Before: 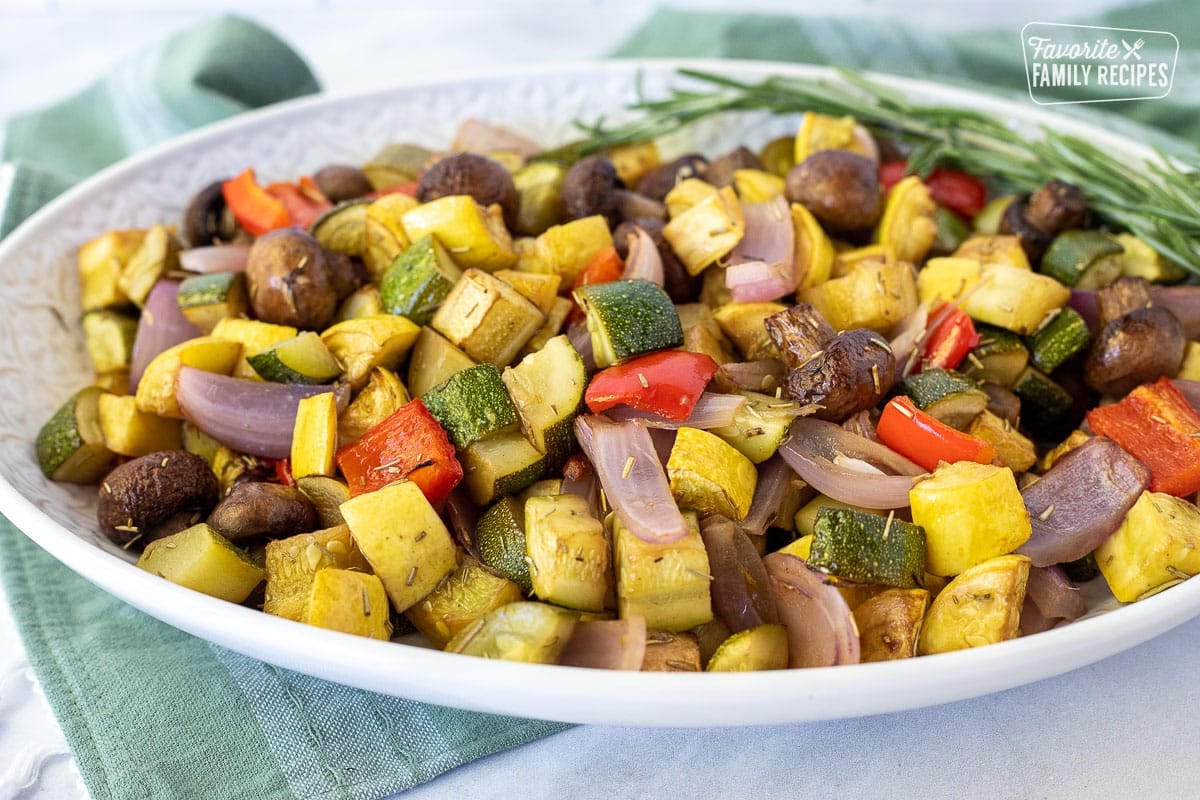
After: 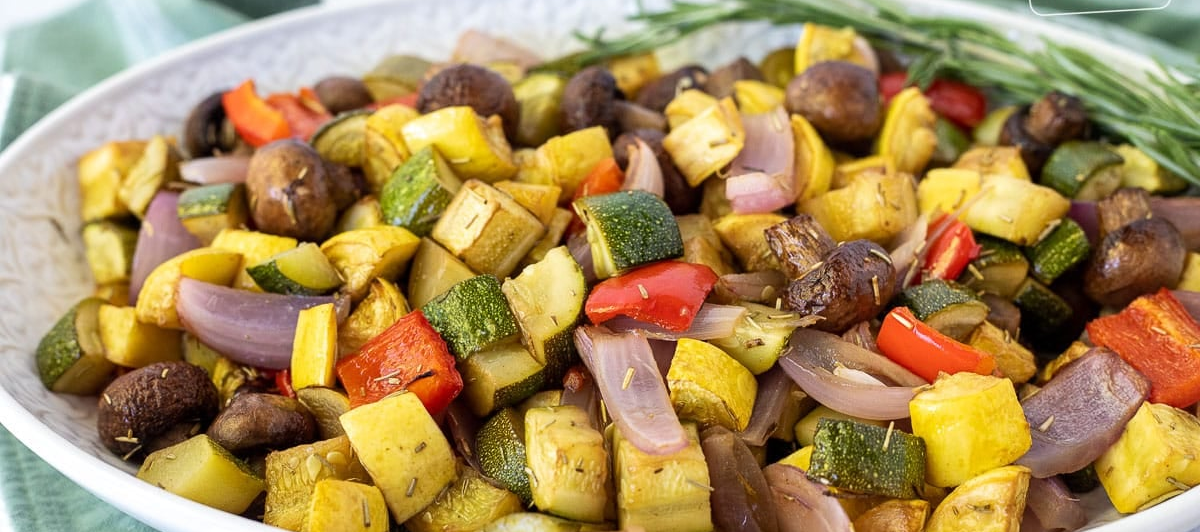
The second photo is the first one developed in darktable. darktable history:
crop: top 11.161%, bottom 22.232%
